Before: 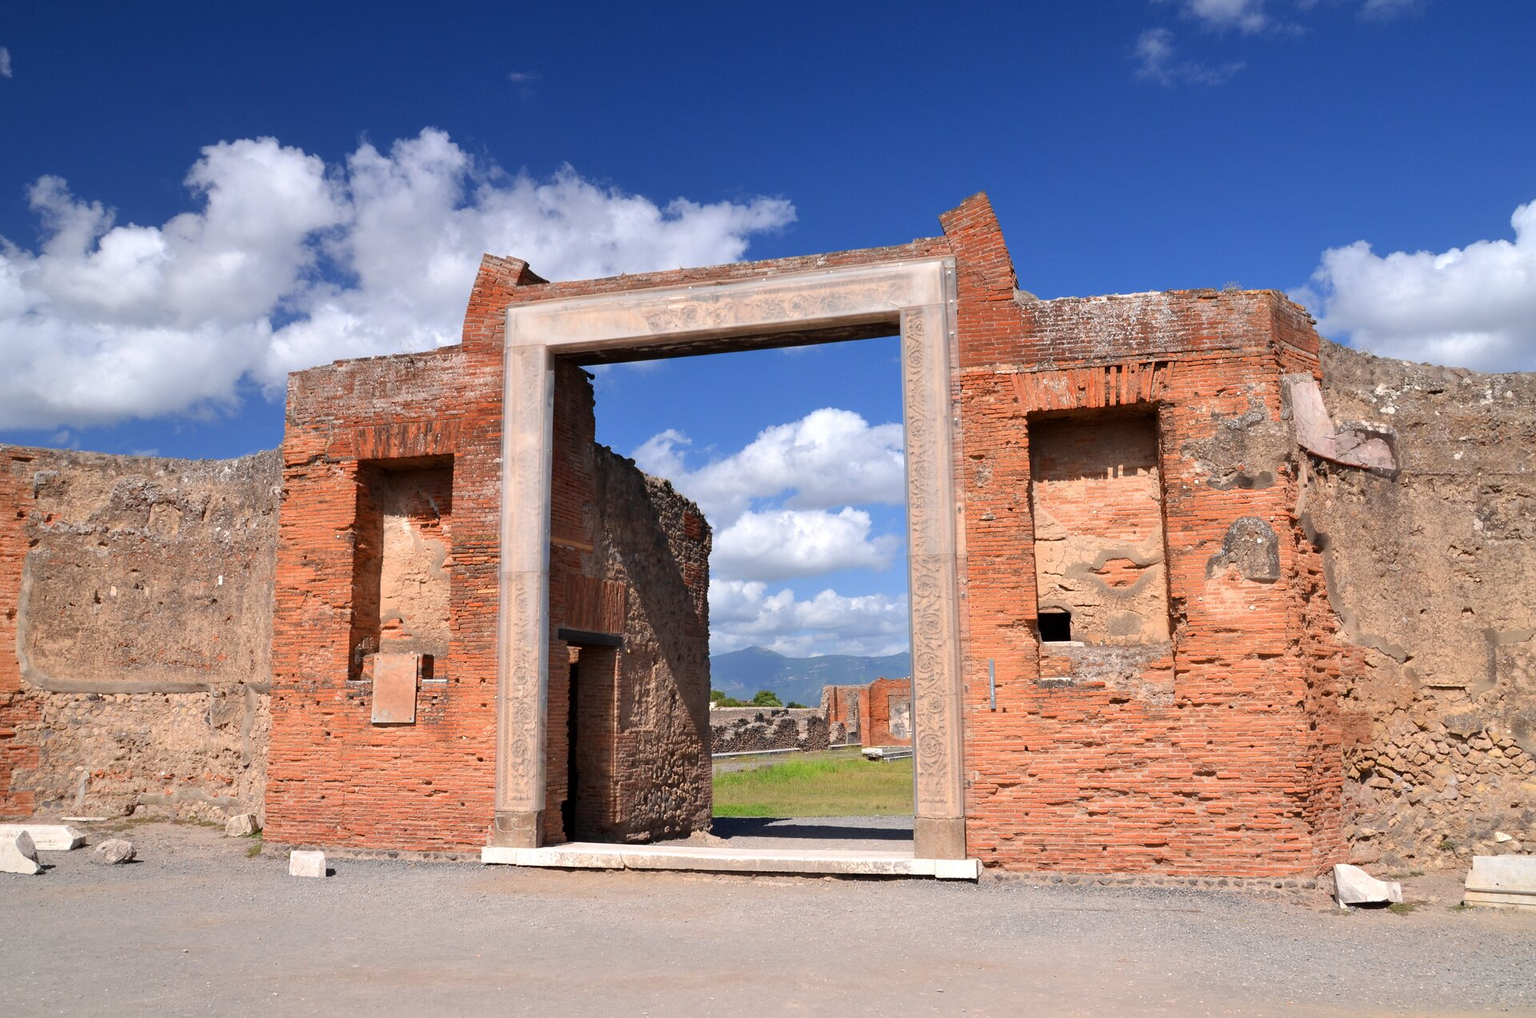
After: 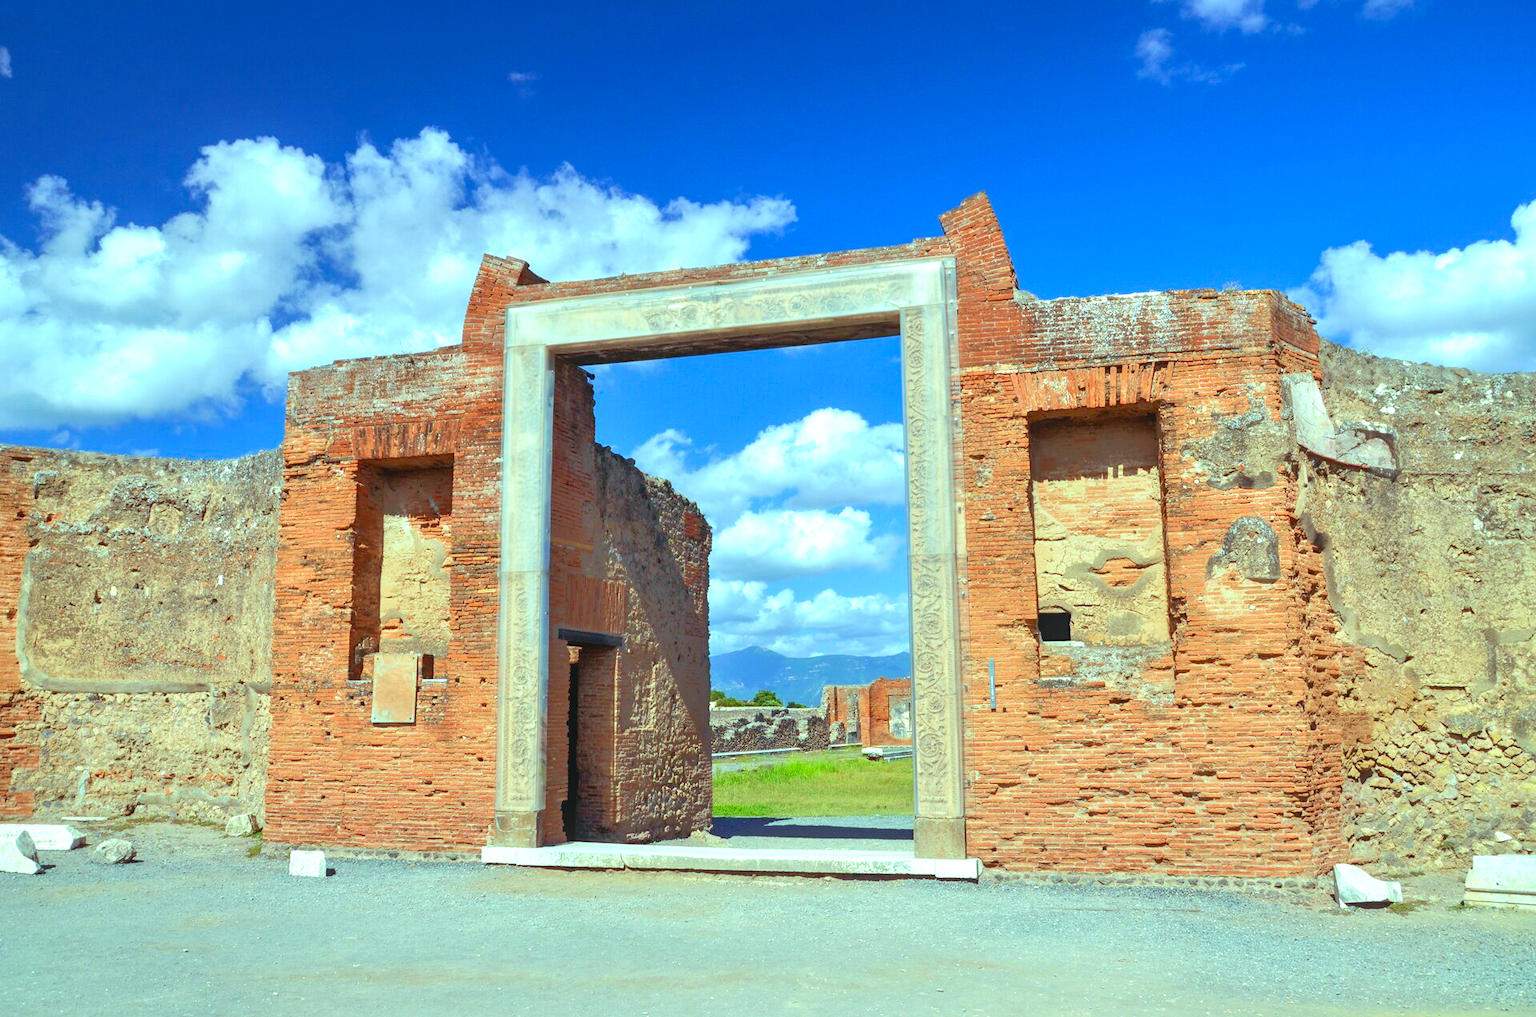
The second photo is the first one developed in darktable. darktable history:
tone equalizer: -8 EV -0.528 EV, -7 EV -0.319 EV, -6 EV -0.083 EV, -5 EV 0.413 EV, -4 EV 0.985 EV, -3 EV 0.791 EV, -2 EV -0.01 EV, -1 EV 0.14 EV, +0 EV -0.012 EV, smoothing 1
color balance: mode lift, gamma, gain (sRGB), lift [0.997, 0.979, 1.021, 1.011], gamma [1, 1.084, 0.916, 0.998], gain [1, 0.87, 1.13, 1.101], contrast 4.55%, contrast fulcrum 38.24%, output saturation 104.09%
velvia: on, module defaults
local contrast: on, module defaults
contrast brightness saturation: contrast -0.19, saturation 0.19
exposure: exposure 0.515 EV, compensate highlight preservation false
